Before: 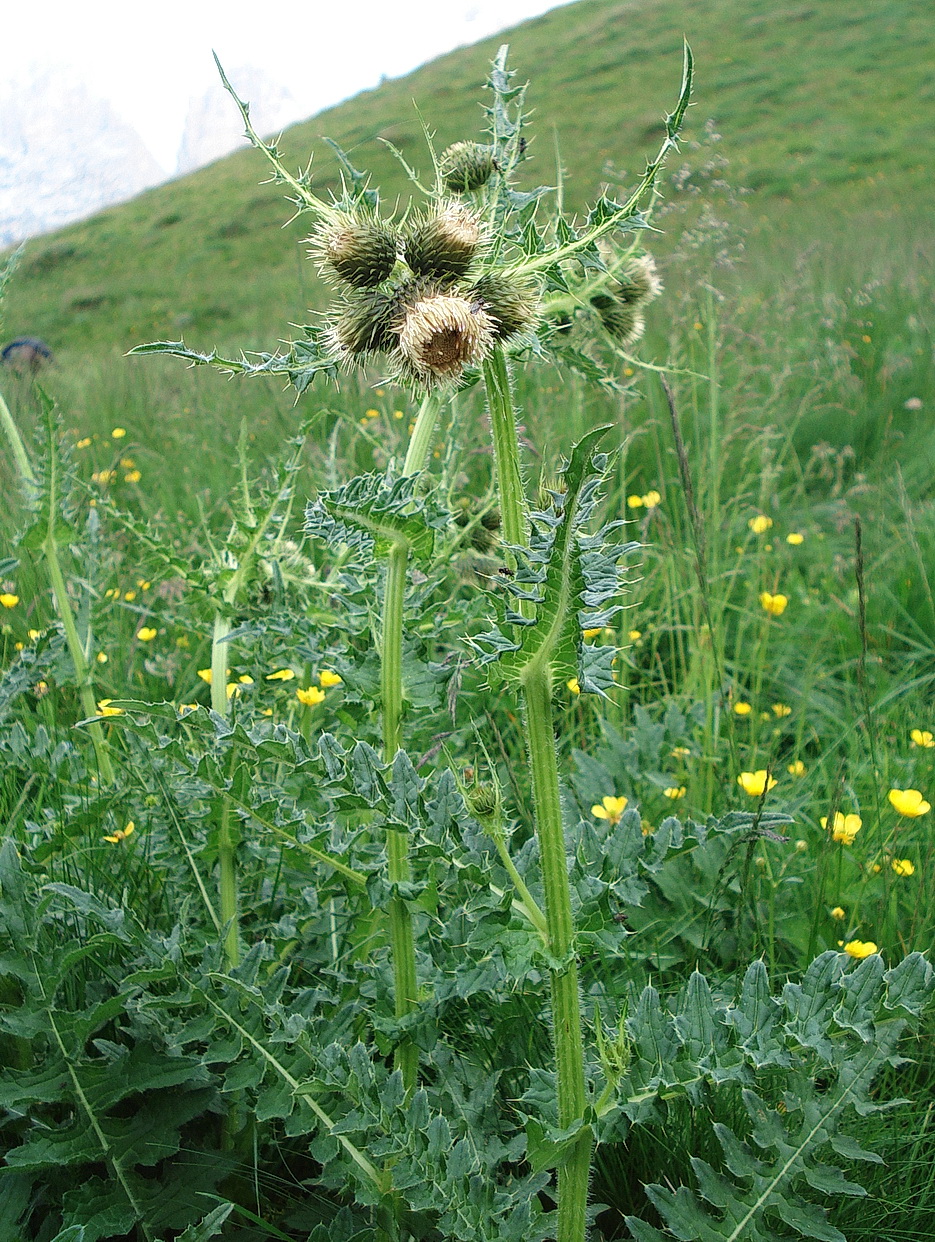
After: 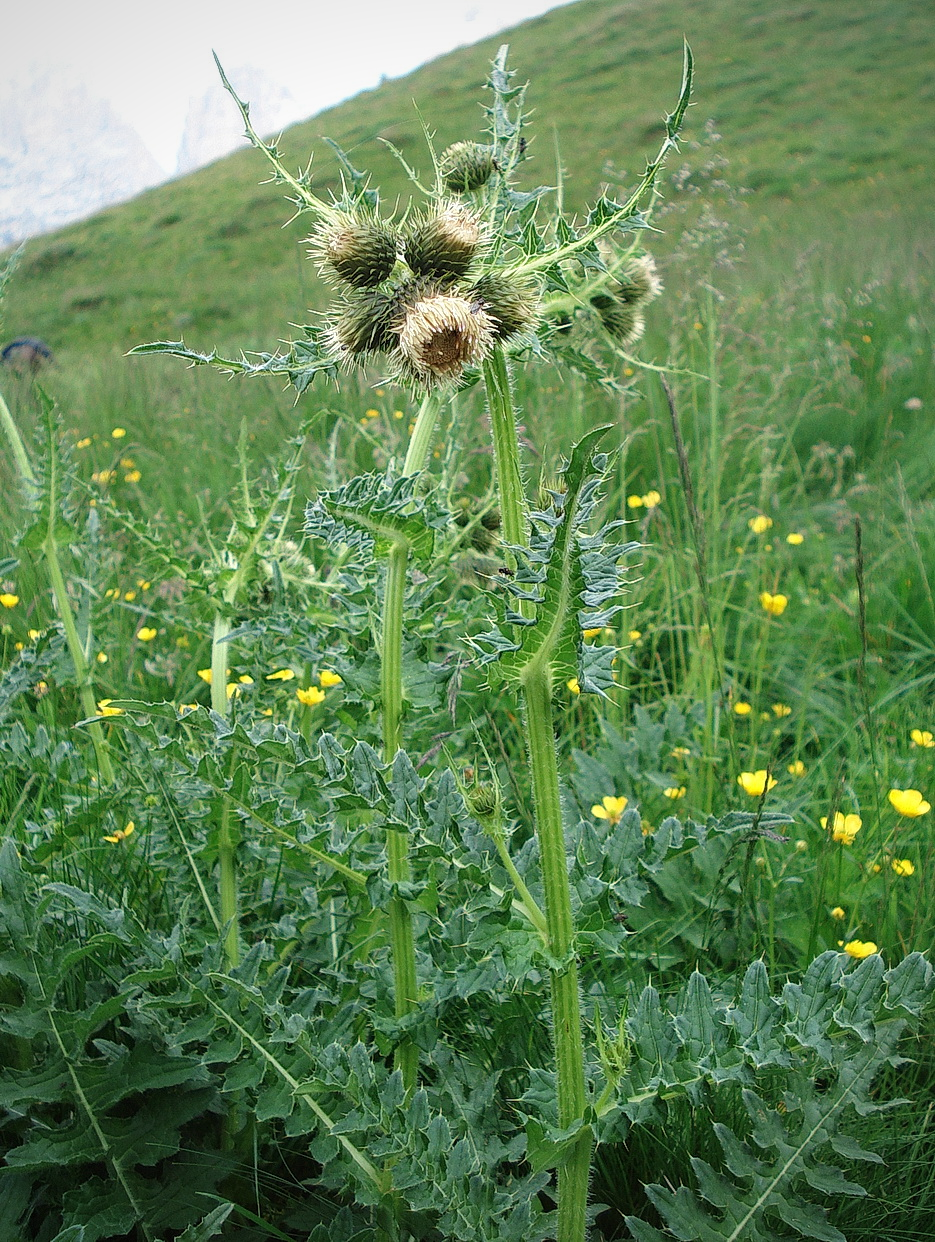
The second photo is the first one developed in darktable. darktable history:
vignetting: fall-off radius 60.85%, brightness -0.437, saturation -0.204
